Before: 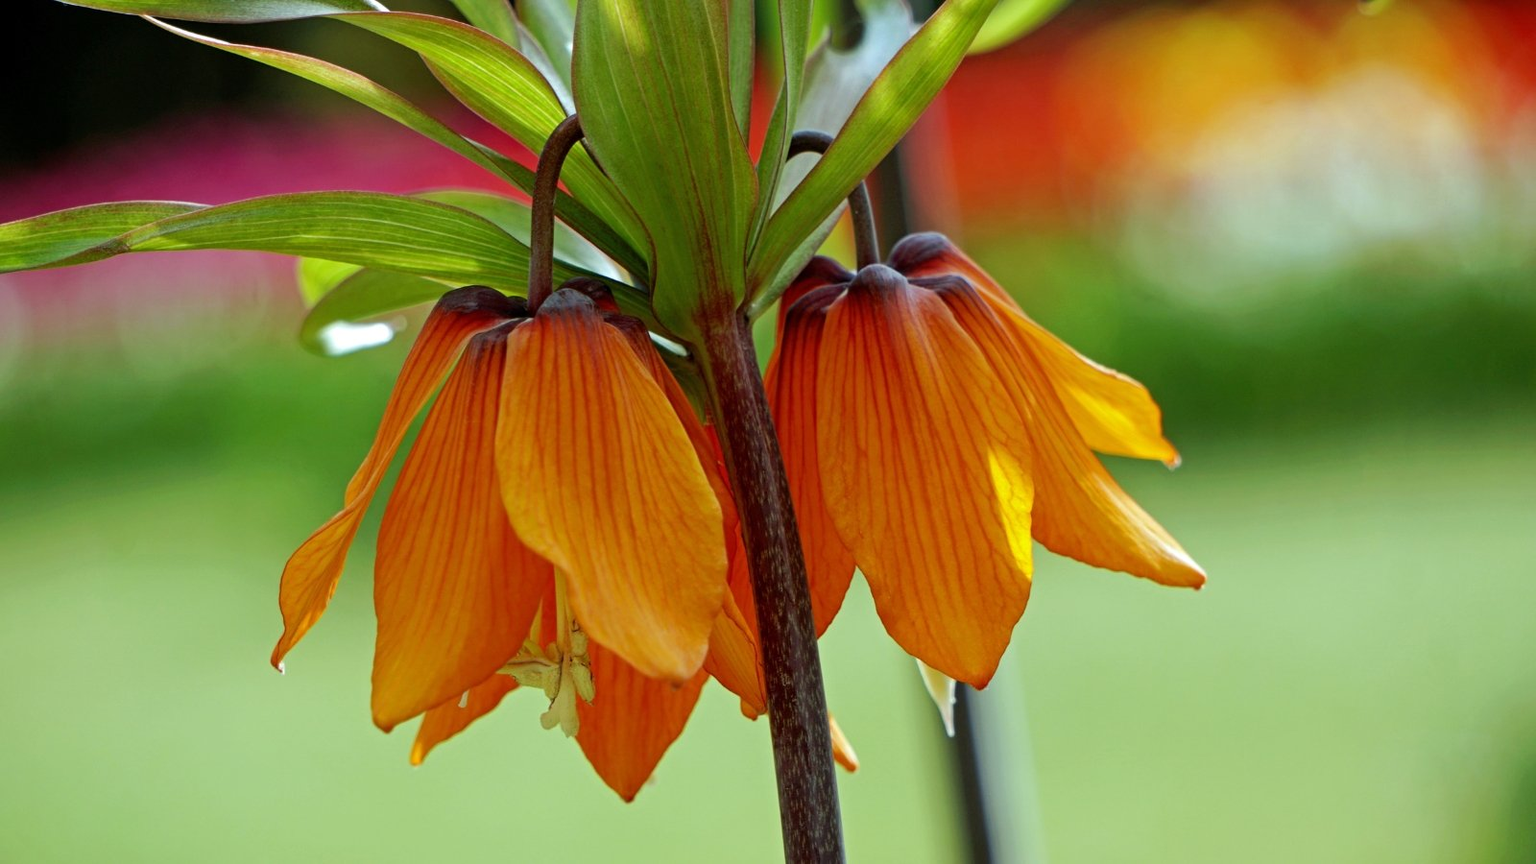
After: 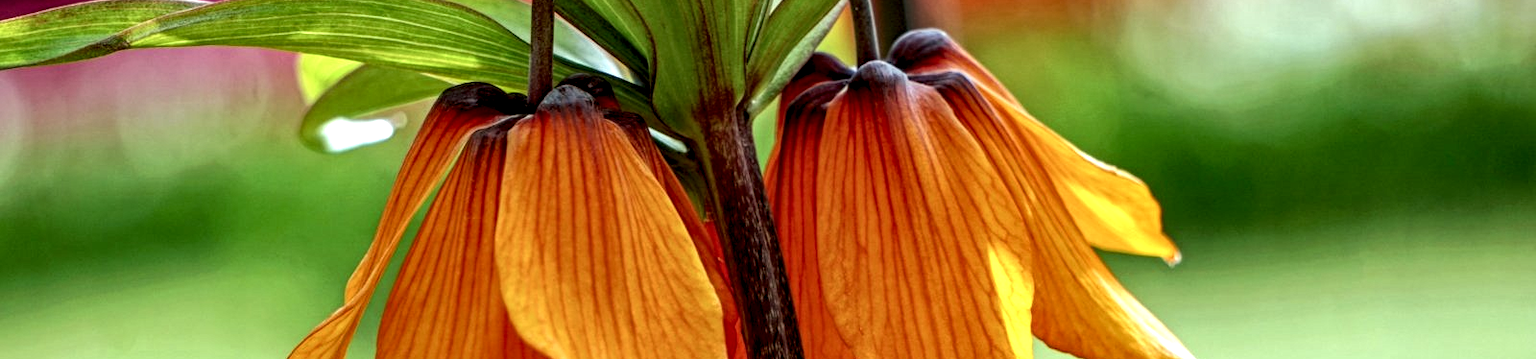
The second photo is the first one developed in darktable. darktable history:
exposure: exposure 0.293 EV, compensate exposure bias true, compensate highlight preservation false
crop and rotate: top 23.654%, bottom 34.772%
local contrast: highlights 16%, detail 187%
